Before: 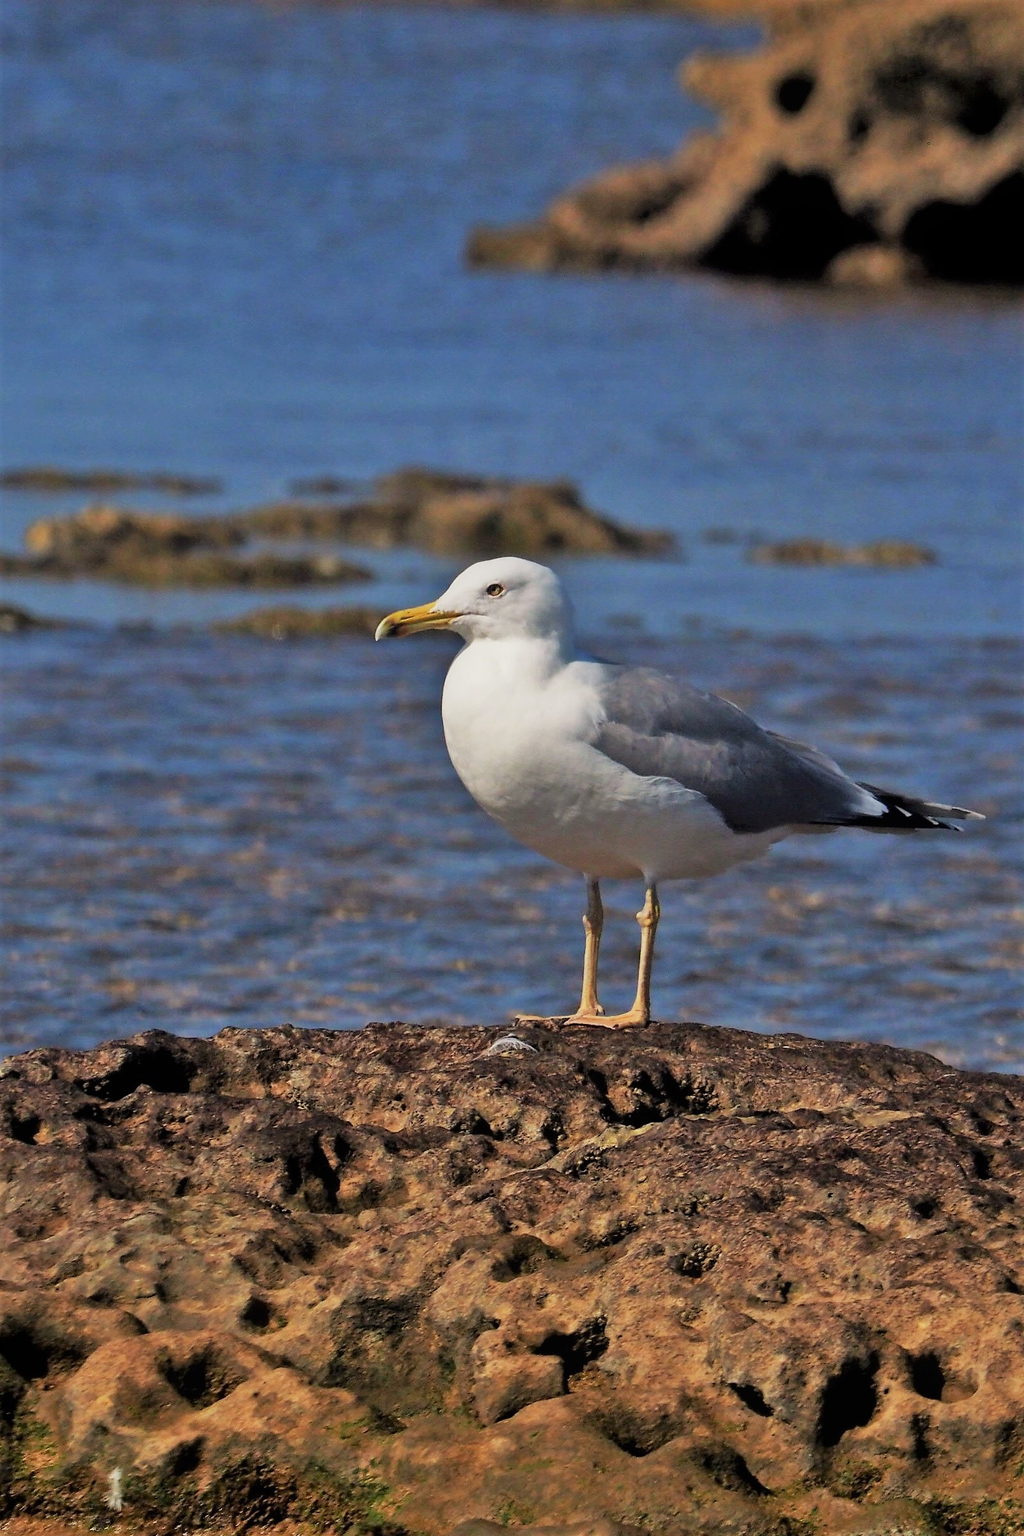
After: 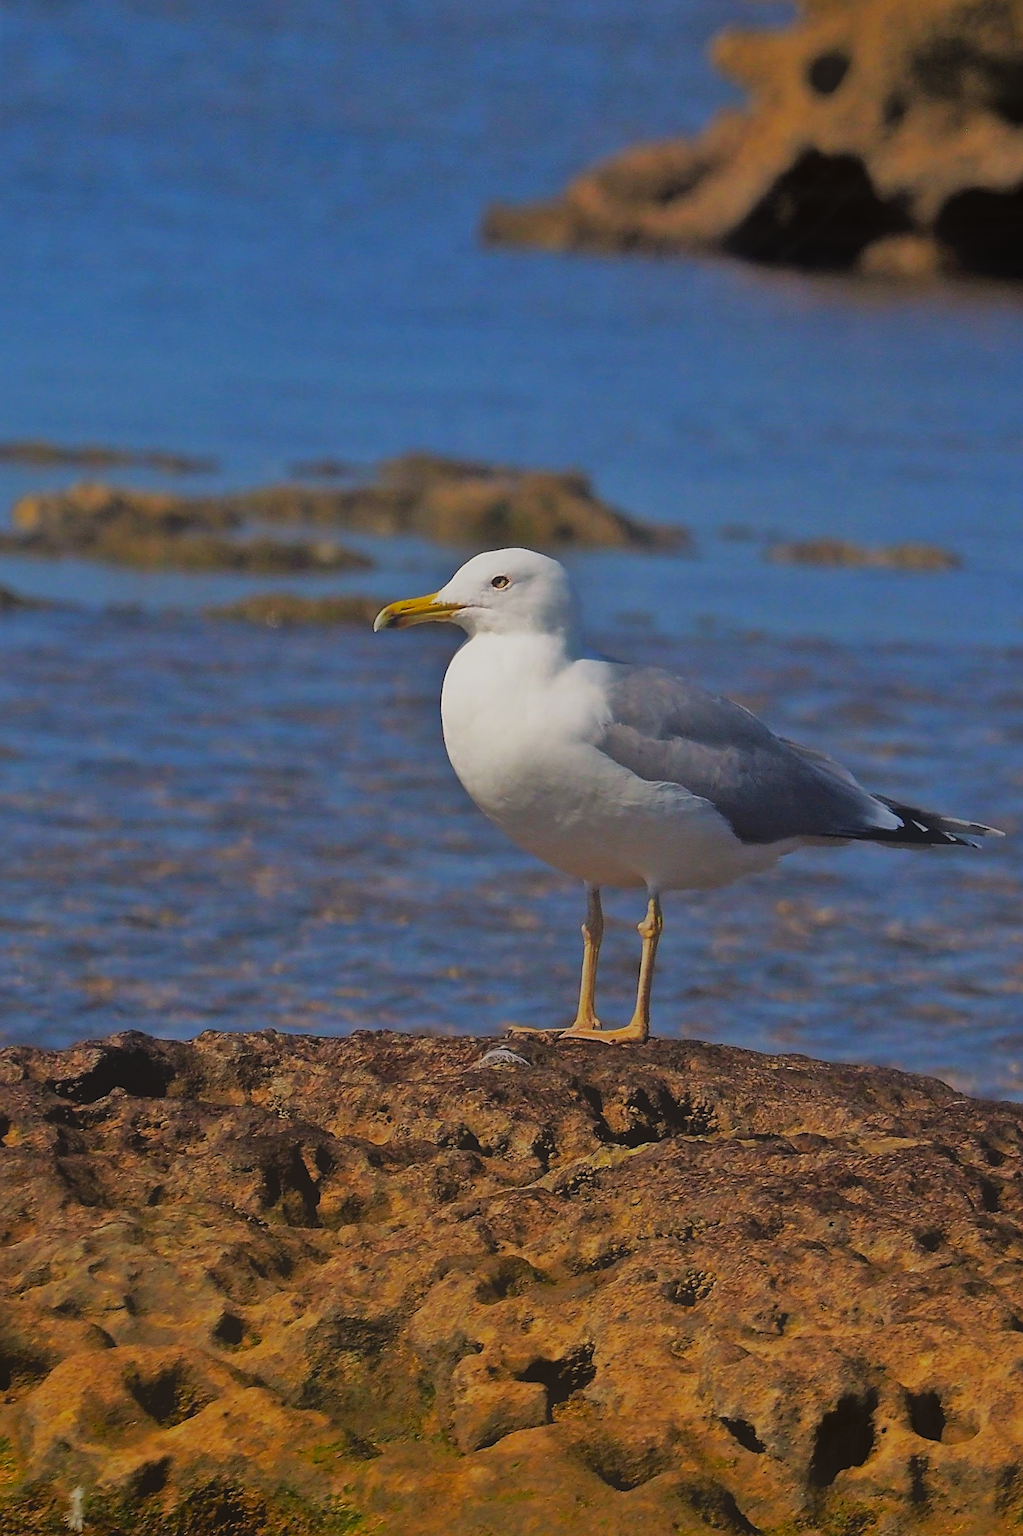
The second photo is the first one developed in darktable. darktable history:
crop and rotate: angle -1.69°
contrast equalizer: octaves 7, y [[0.6 ×6], [0.55 ×6], [0 ×6], [0 ×6], [0 ×6]], mix -1
exposure: black level correction 0.002, exposure -0.1 EV, compensate highlight preservation false
color balance rgb: perceptual saturation grading › global saturation 20%, global vibrance 20%
sharpen: on, module defaults
